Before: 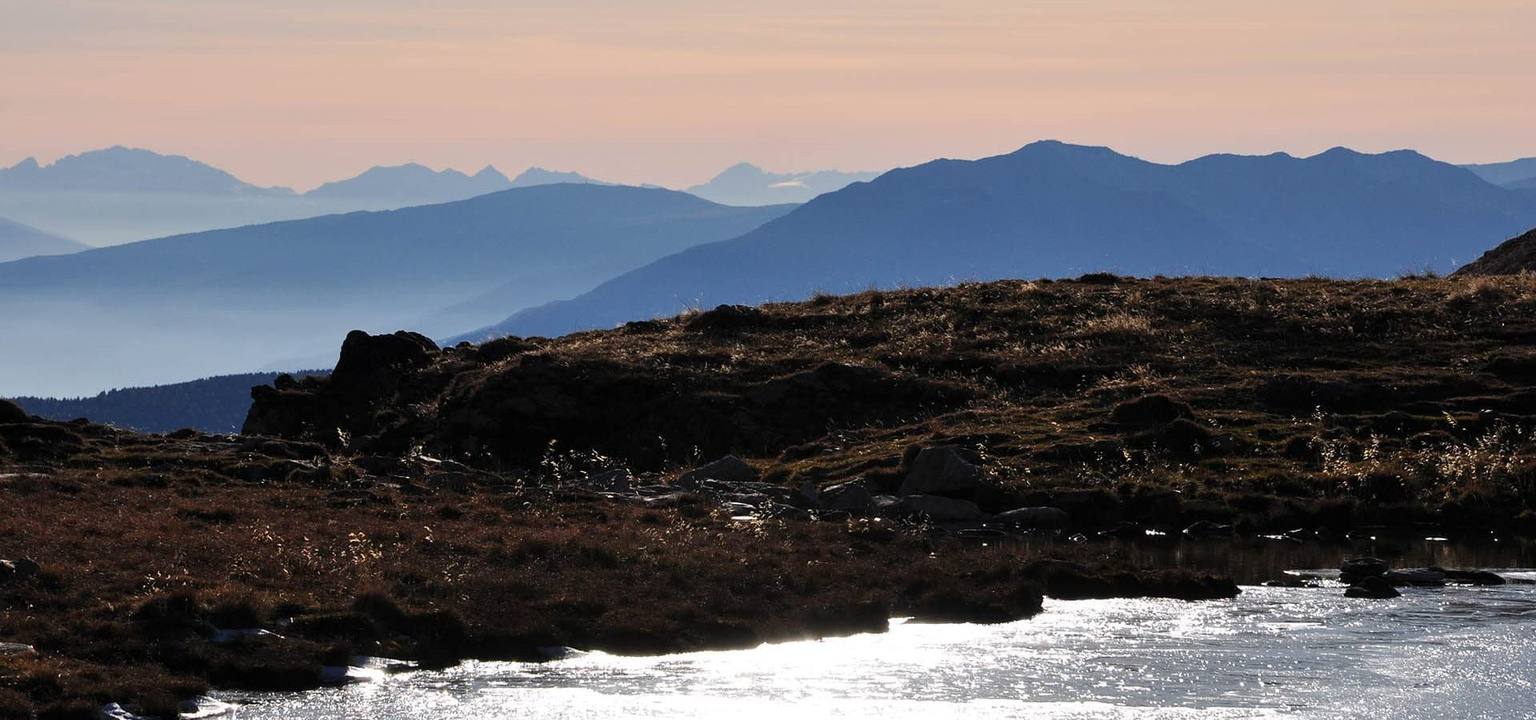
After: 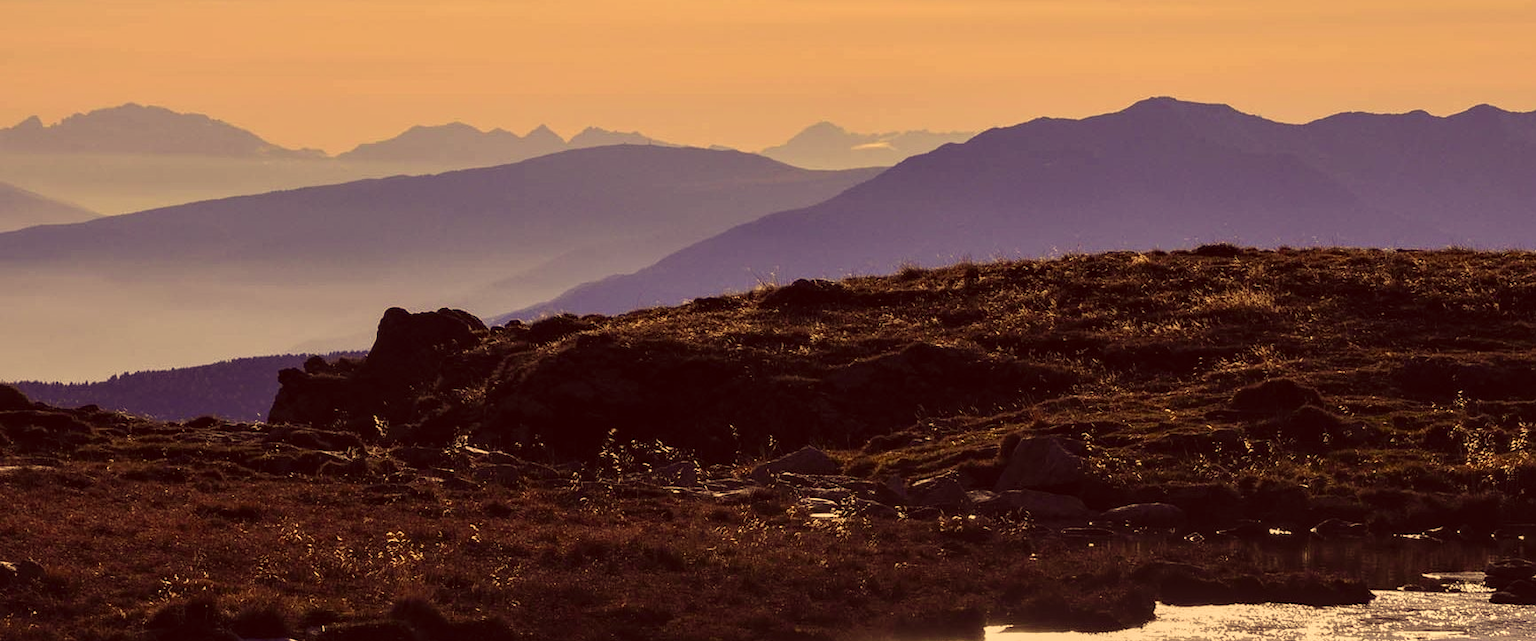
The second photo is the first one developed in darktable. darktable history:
local contrast: on, module defaults
crop: top 7.441%, right 9.691%, bottom 12.102%
color correction: highlights a* 9.68, highlights b* 39.19, shadows a* 14.72, shadows b* 3.49
velvia: on, module defaults
contrast brightness saturation: contrast -0.08, brightness -0.04, saturation -0.106
